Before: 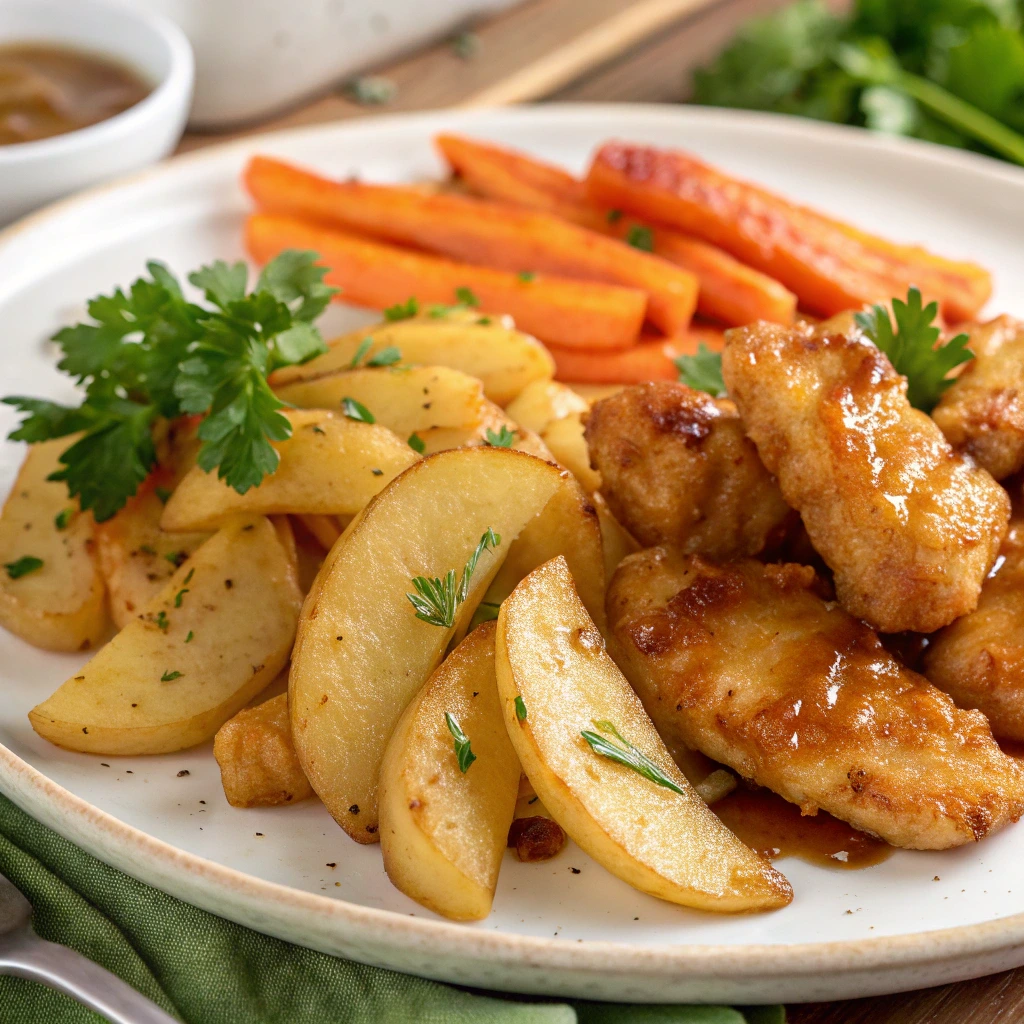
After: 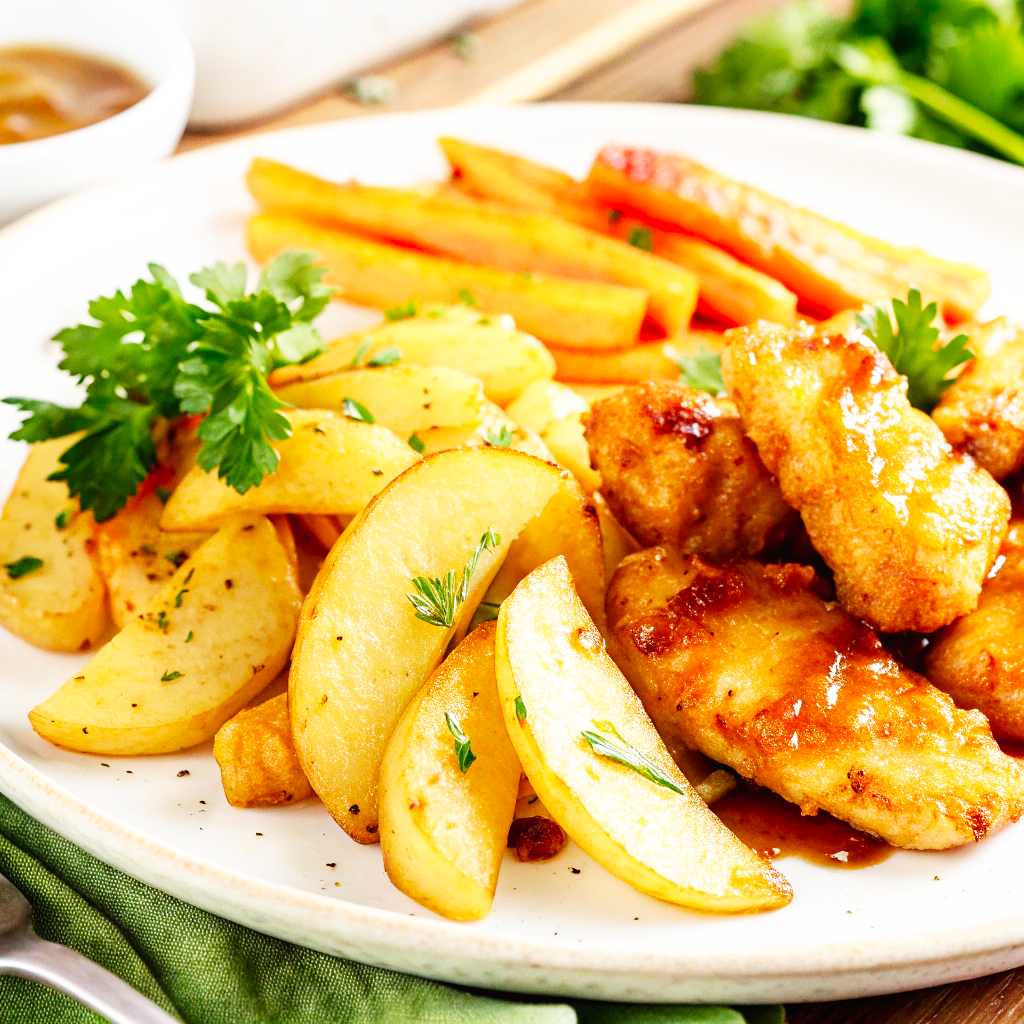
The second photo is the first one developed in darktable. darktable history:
base curve: curves: ch0 [(0, 0) (0.007, 0.004) (0.027, 0.03) (0.046, 0.07) (0.207, 0.54) (0.442, 0.872) (0.673, 0.972) (1, 1)], preserve colors none
contrast equalizer: octaves 7, y [[0.5, 0.5, 0.468, 0.5, 0.5, 0.5], [0.5 ×6], [0.5 ×6], [0 ×6], [0 ×6]]
